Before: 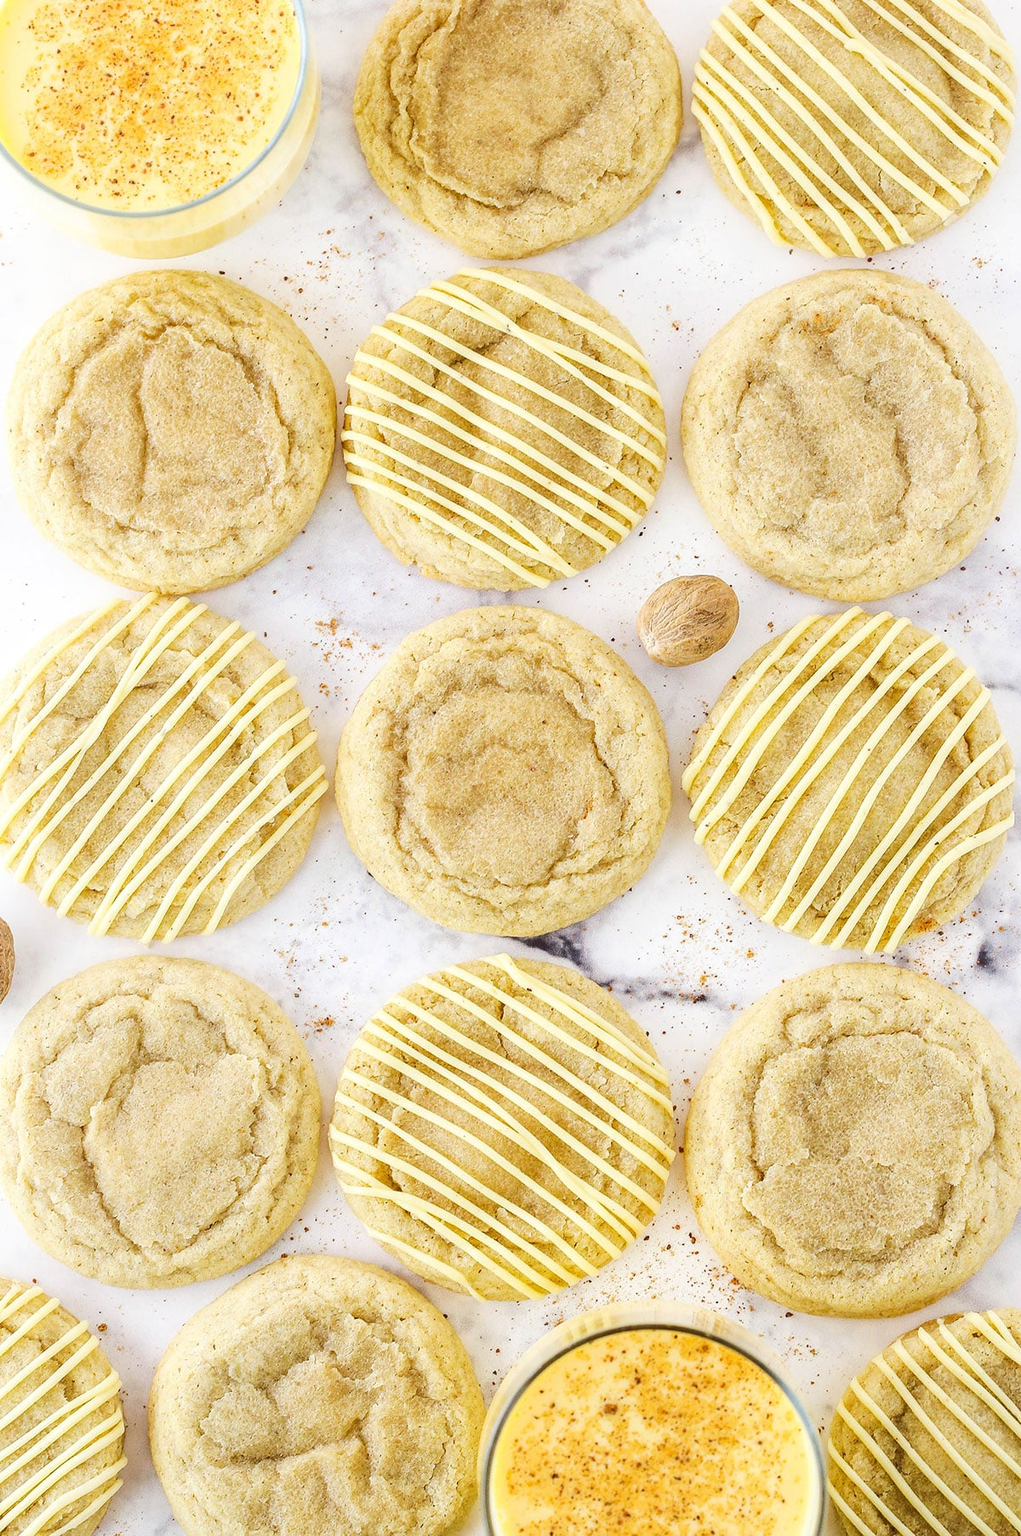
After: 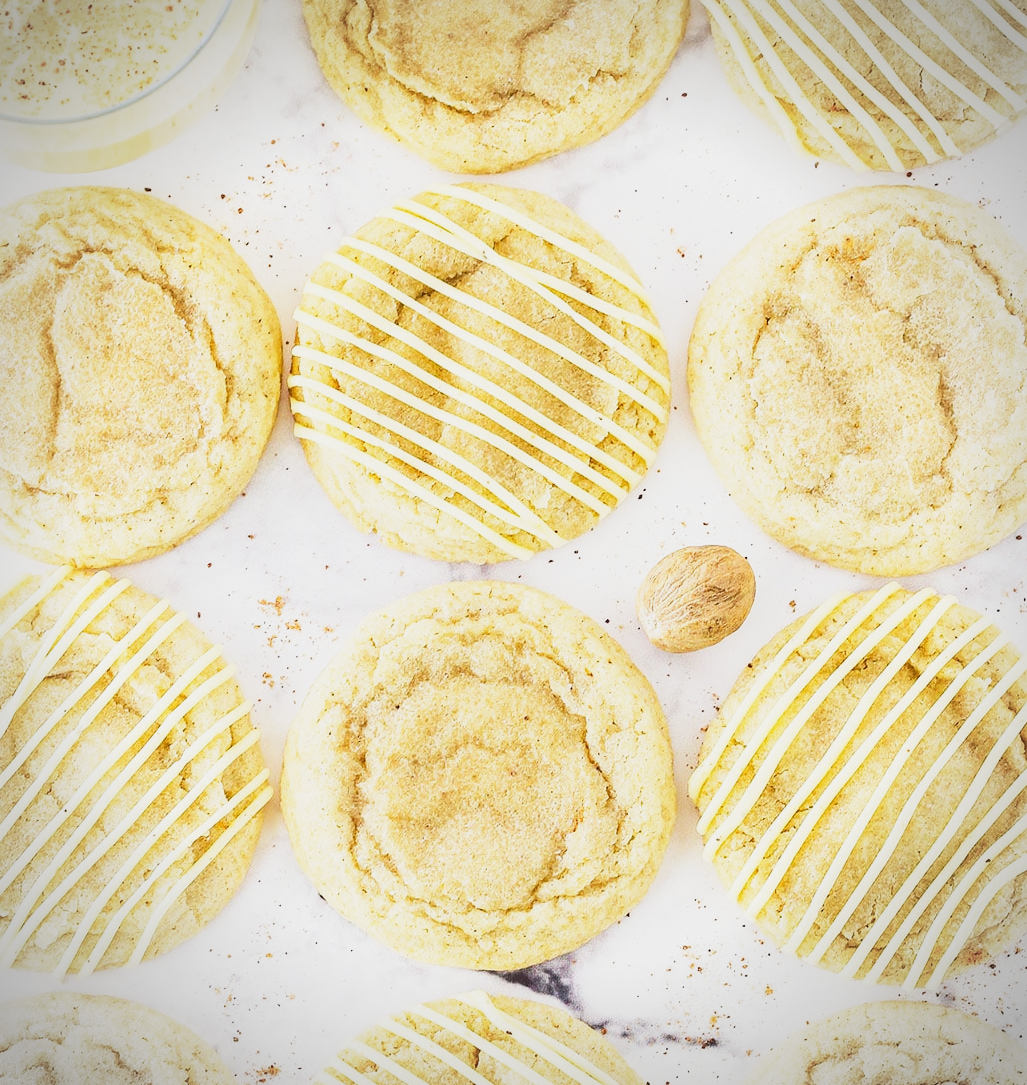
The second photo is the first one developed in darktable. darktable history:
base curve: curves: ch0 [(0, 0) (0.088, 0.125) (0.176, 0.251) (0.354, 0.501) (0.613, 0.749) (1, 0.877)], preserve colors none
vignetting: on, module defaults
crop and rotate: left 9.45%, top 7.294%, right 4.936%, bottom 32.624%
